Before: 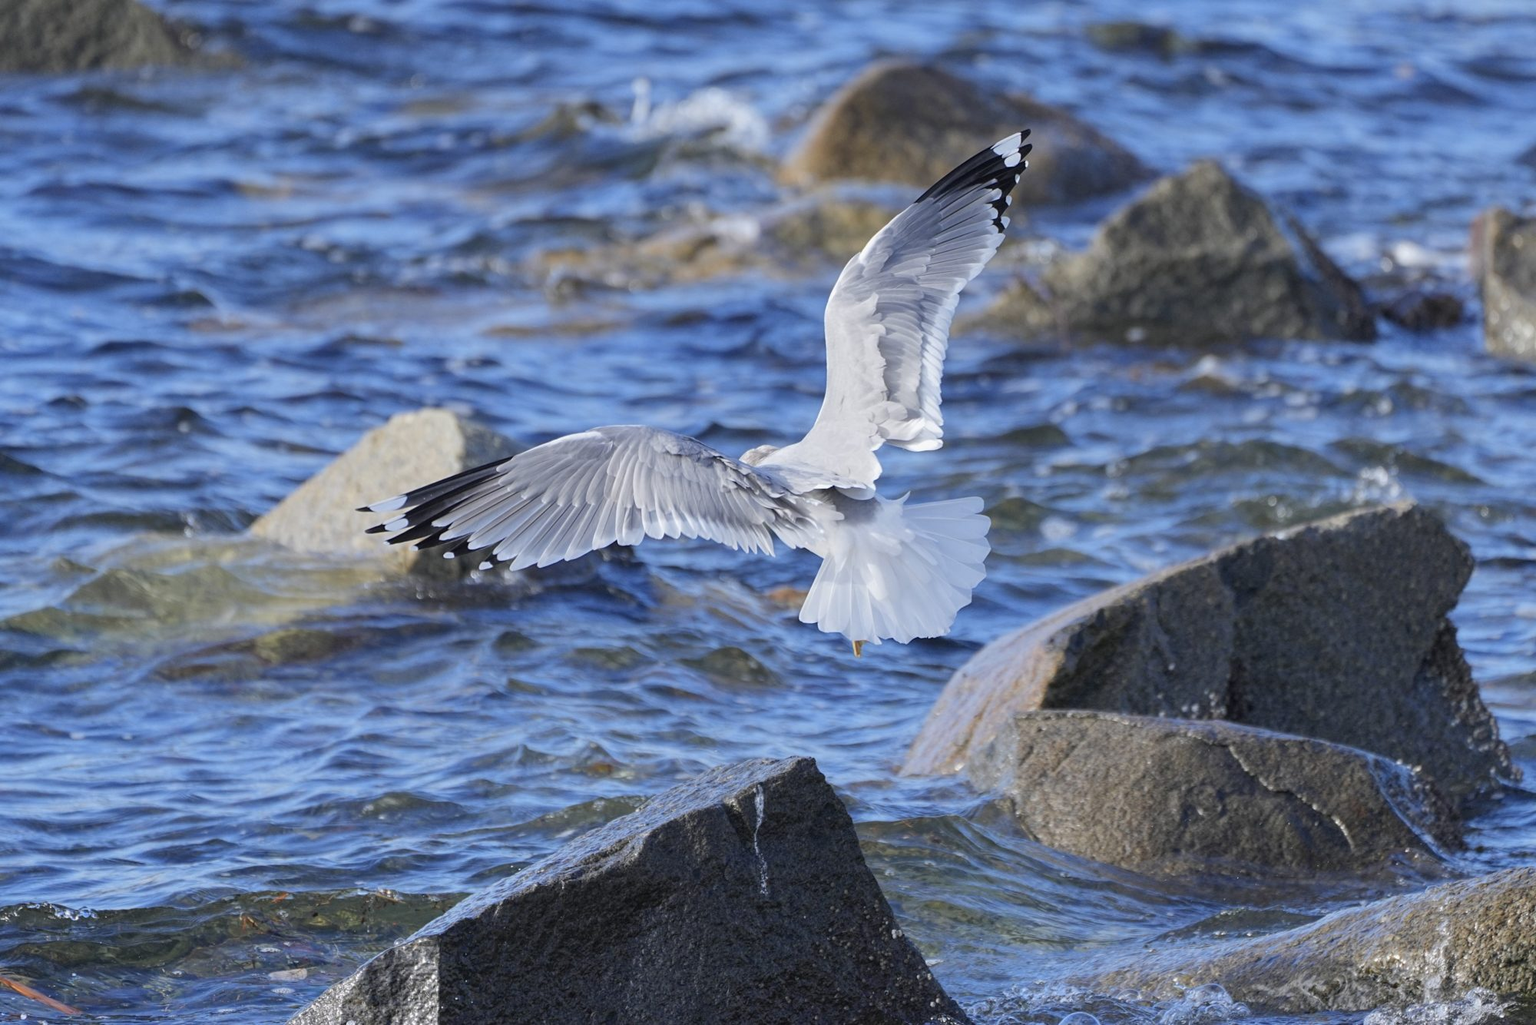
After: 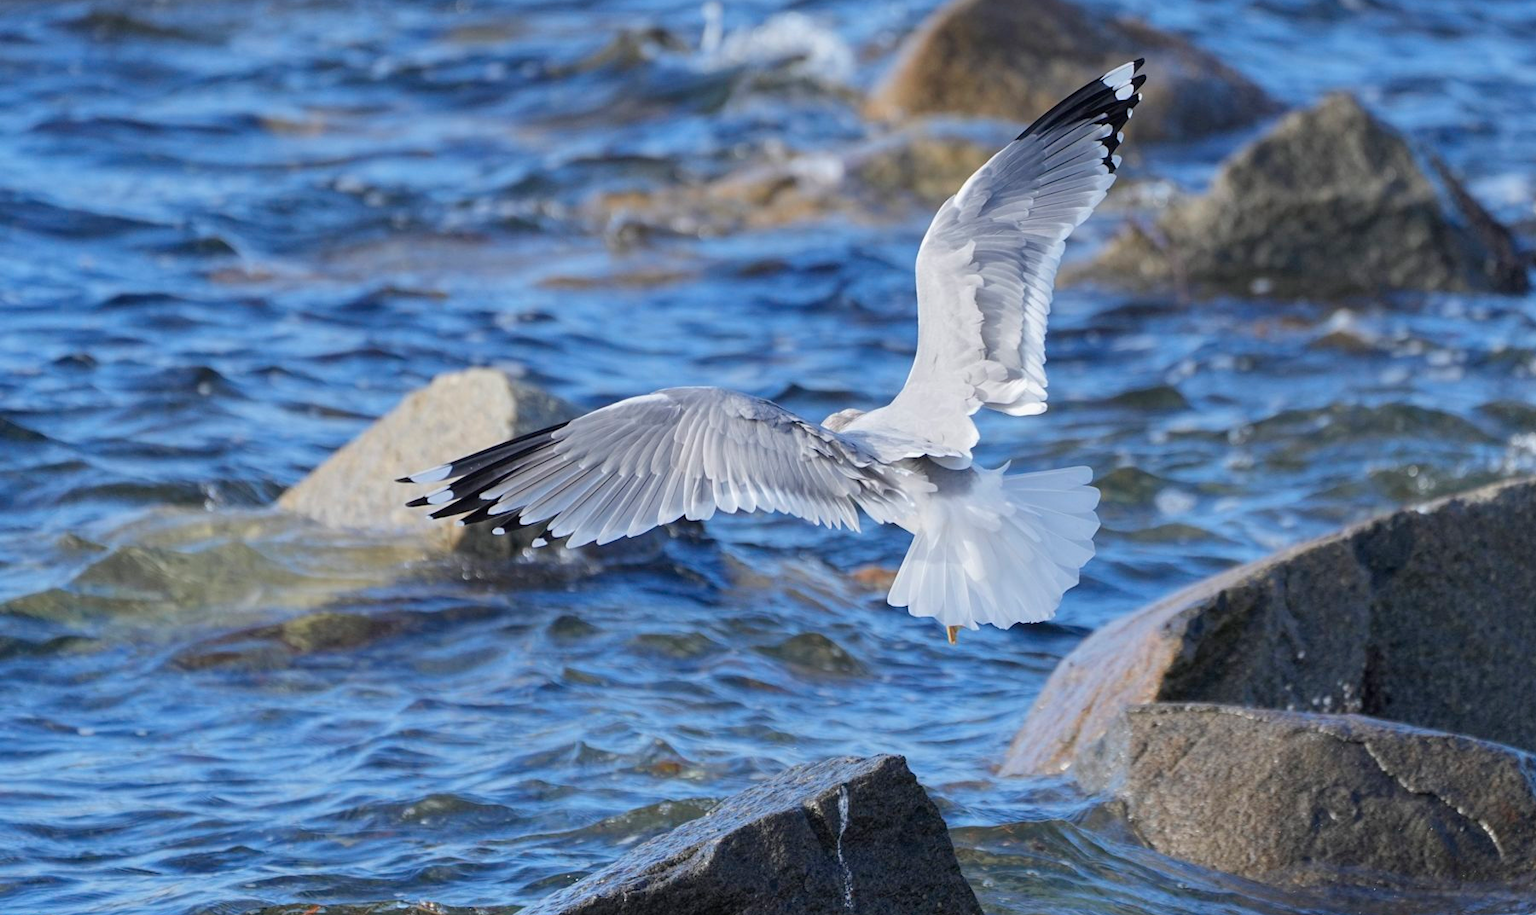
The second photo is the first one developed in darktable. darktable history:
crop: top 7.548%, right 9.904%, bottom 12.014%
